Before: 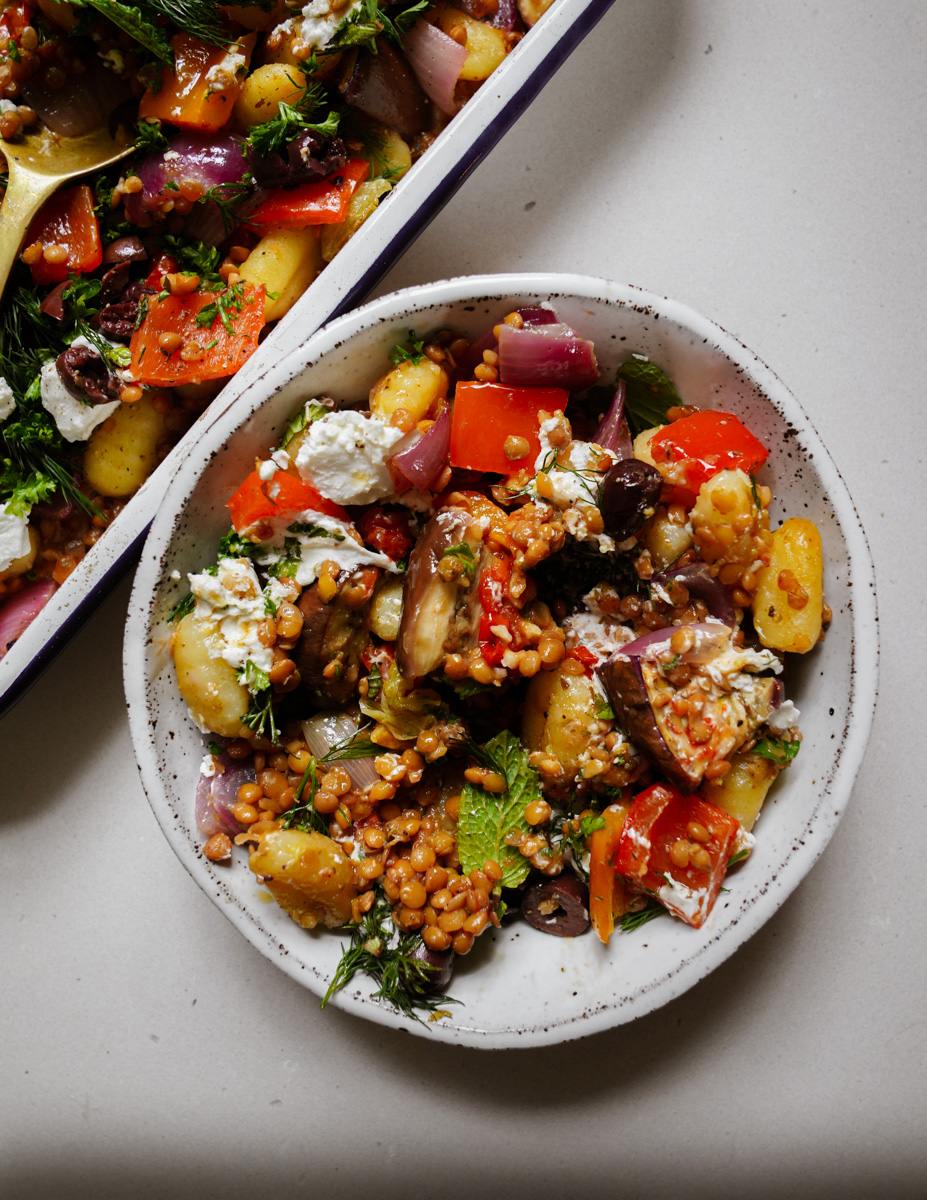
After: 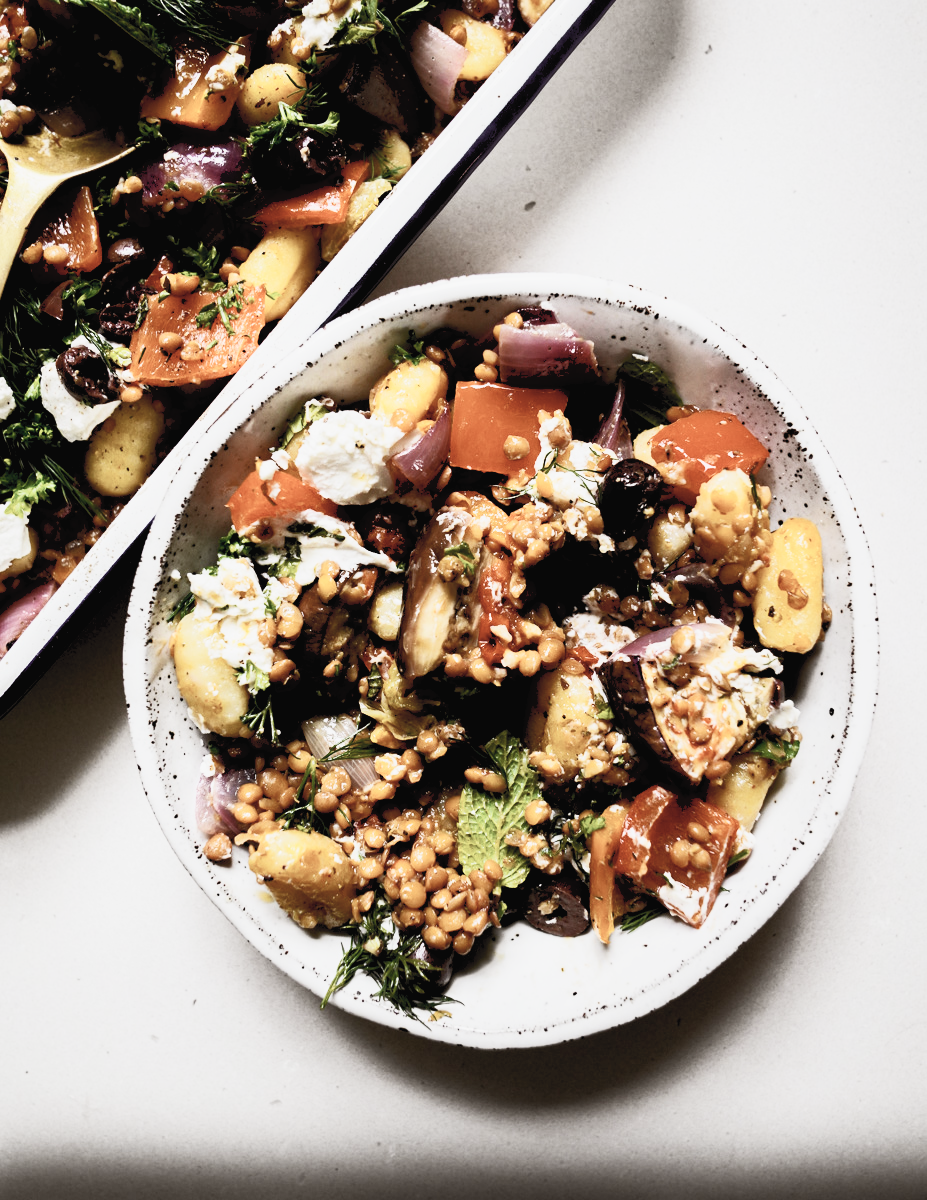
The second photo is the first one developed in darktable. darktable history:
exposure: black level correction 0.01, exposure 0.008 EV, compensate highlight preservation false
filmic rgb: black relative exposure -16 EV, white relative exposure 6.86 EV, threshold 3.05 EV, hardness 4.72, preserve chrominance no, color science v5 (2021), contrast in shadows safe, contrast in highlights safe, enable highlight reconstruction true
contrast brightness saturation: contrast 0.572, brightness 0.571, saturation -0.343
